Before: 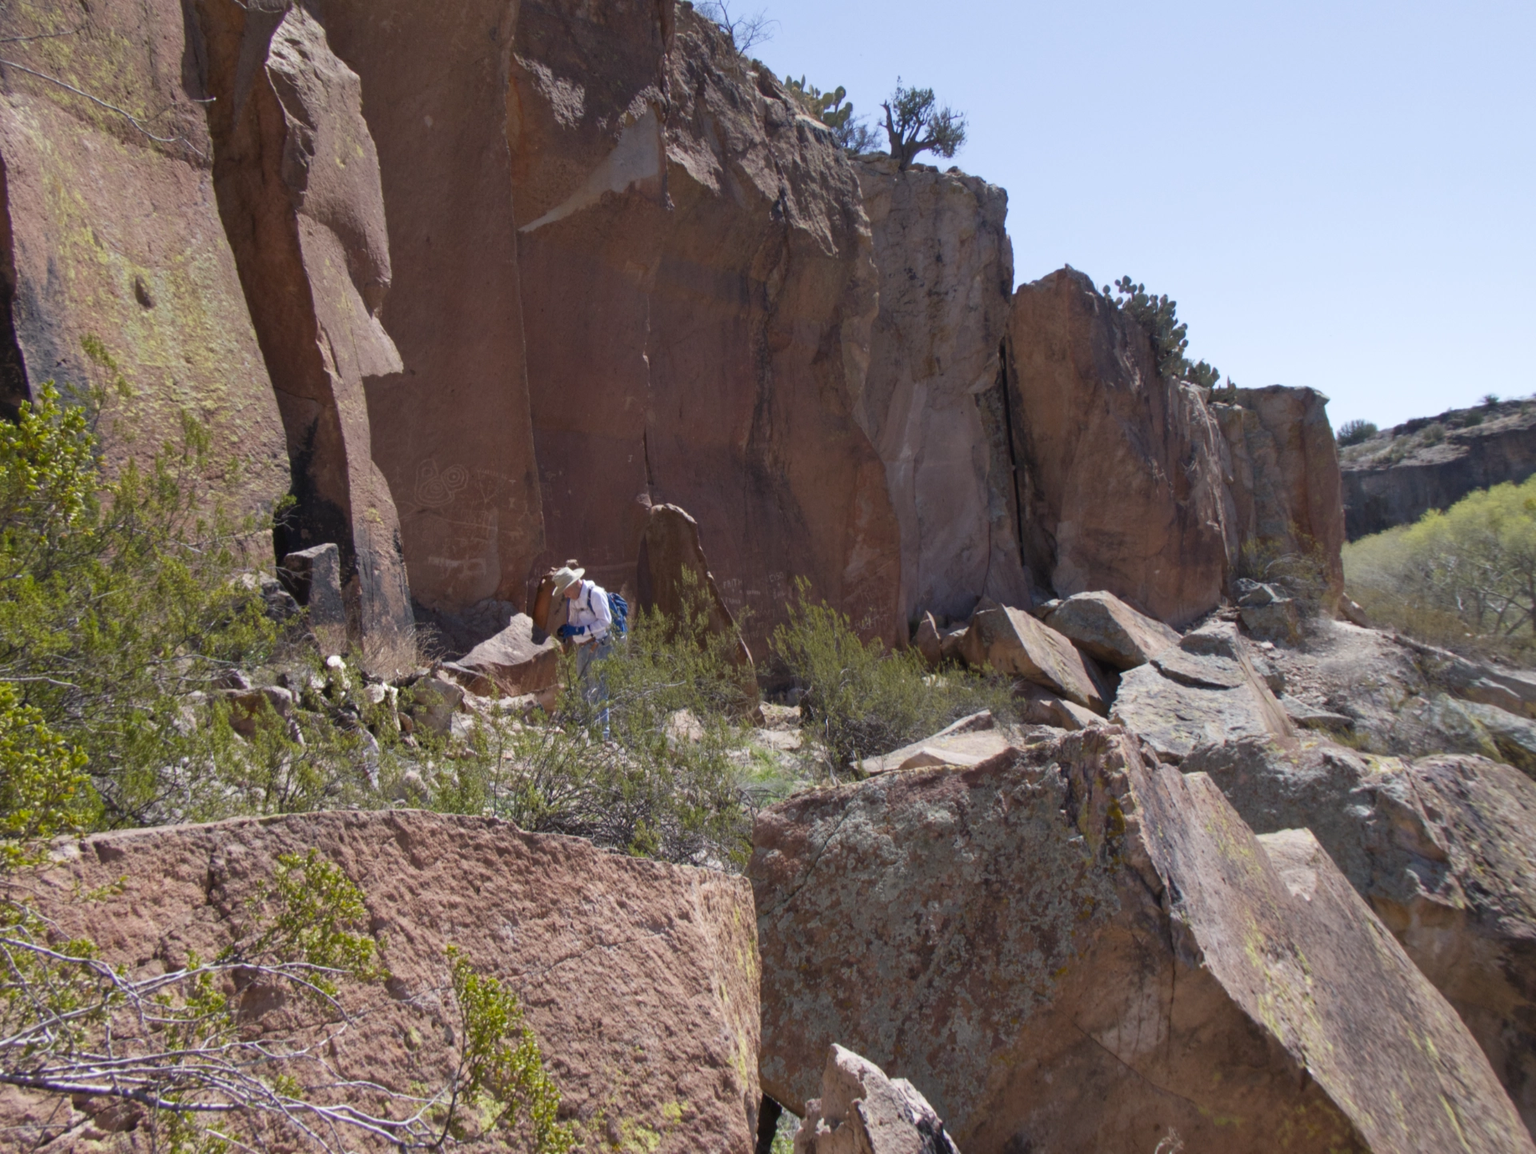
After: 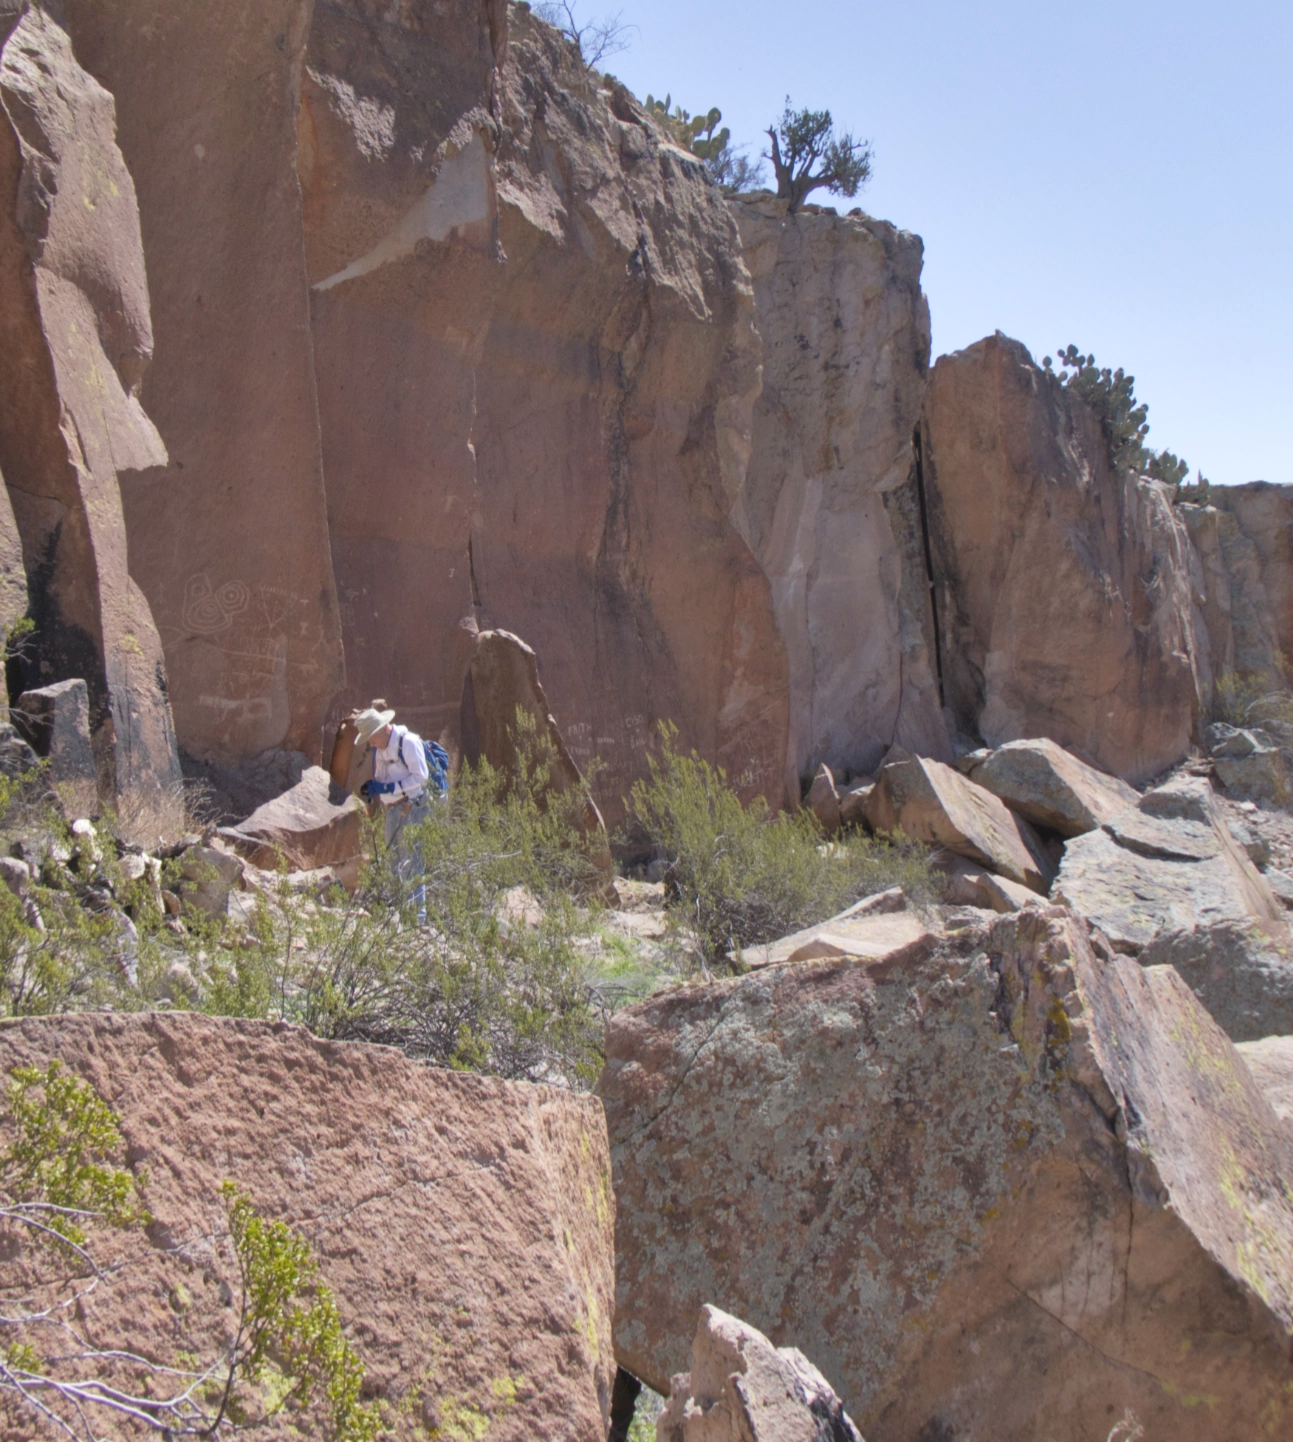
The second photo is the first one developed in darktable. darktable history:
shadows and highlights: soften with gaussian
contrast brightness saturation: brightness 0.151
crop and rotate: left 17.537%, right 15.107%
exposure: compensate exposure bias true, compensate highlight preservation false
